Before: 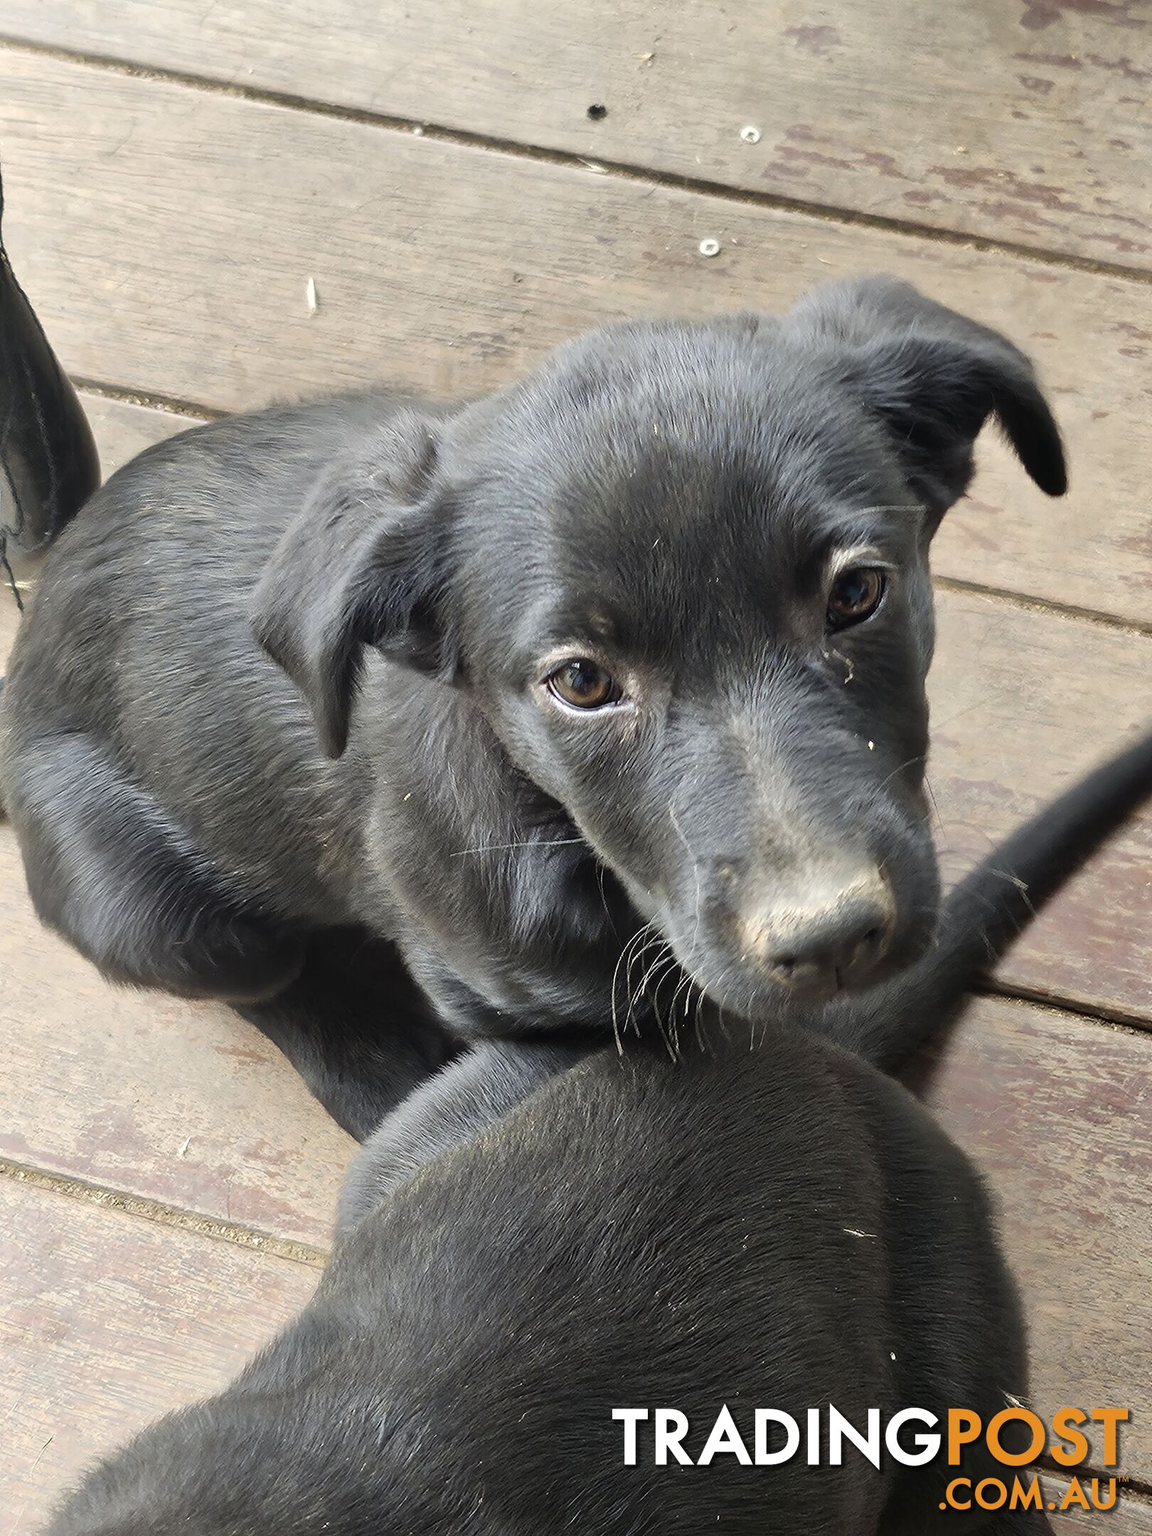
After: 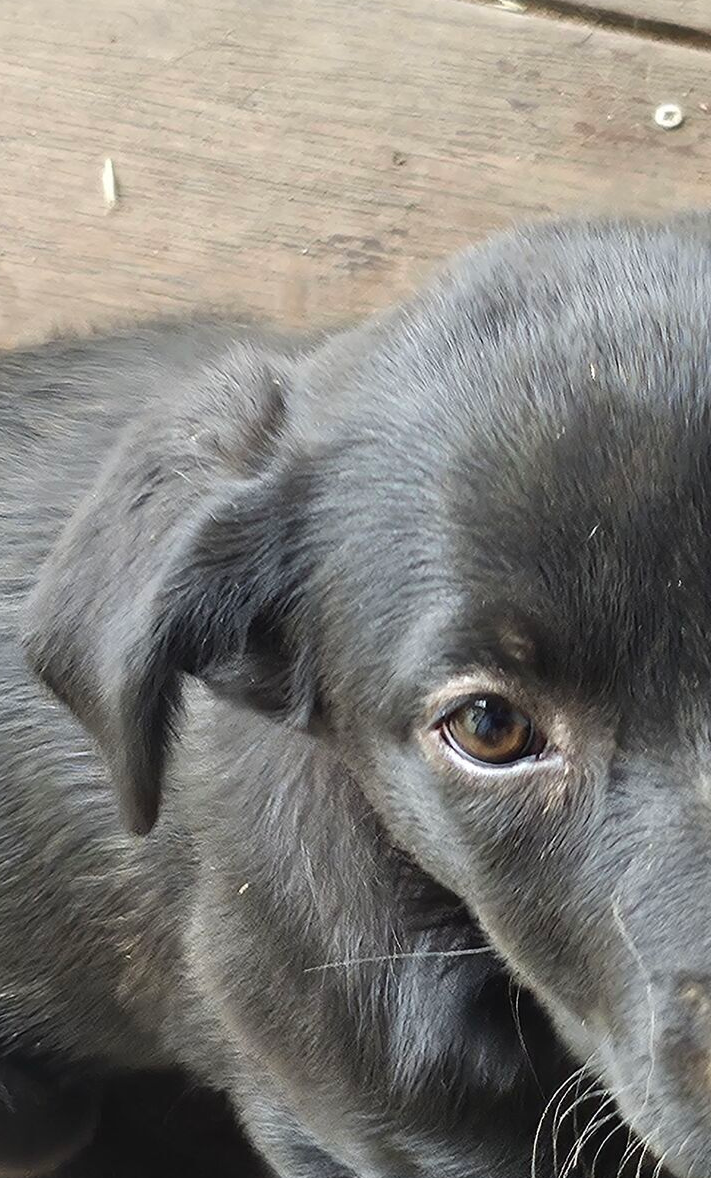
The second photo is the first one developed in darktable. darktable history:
crop: left 20.362%, top 10.751%, right 35.718%, bottom 34.691%
